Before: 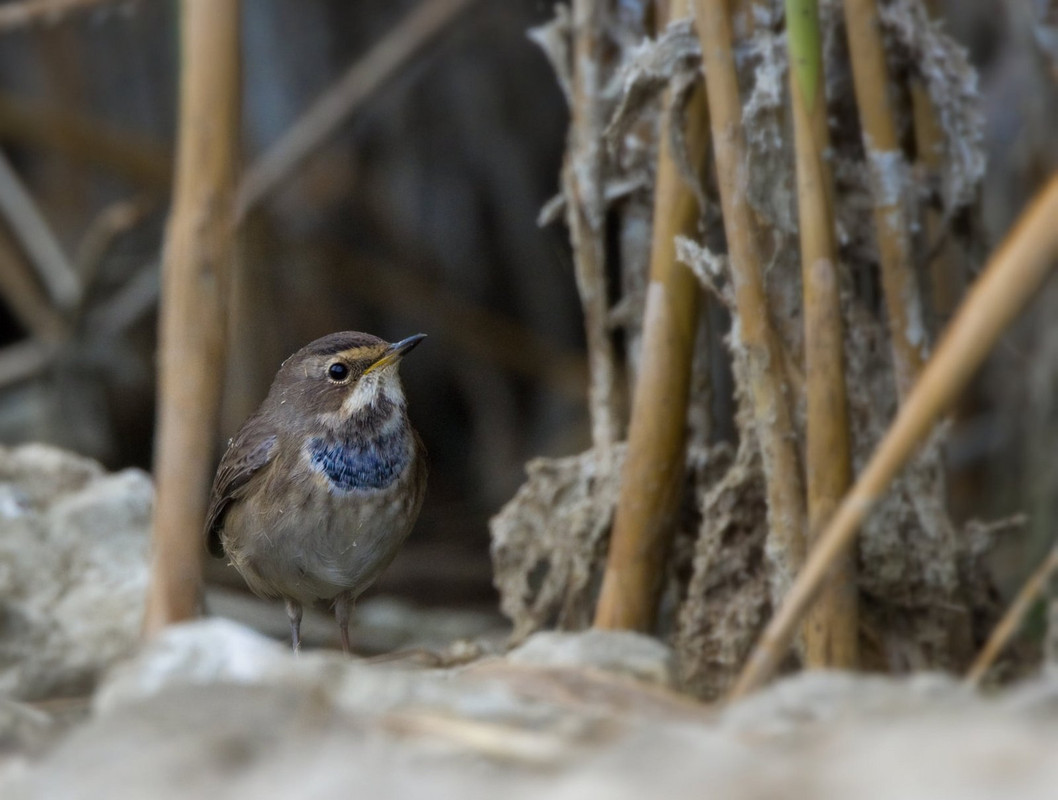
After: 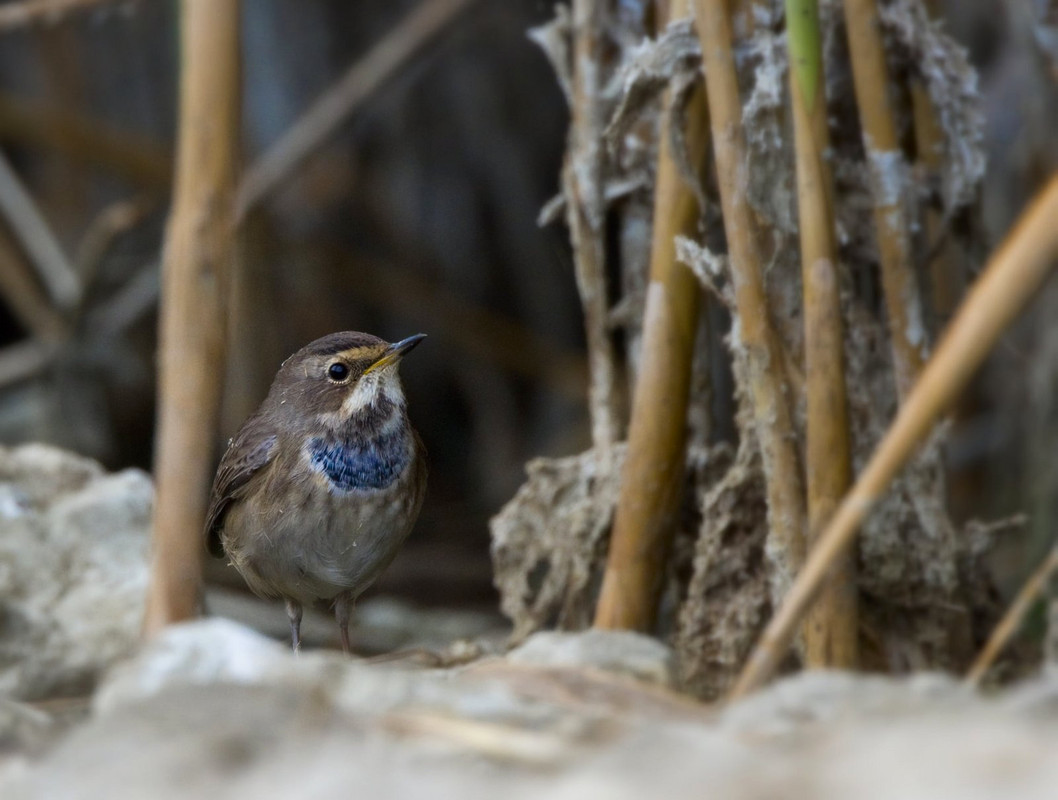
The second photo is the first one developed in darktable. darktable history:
color correction: highlights b* 0.01, saturation 1.28
contrast brightness saturation: contrast 0.115, saturation -0.151
